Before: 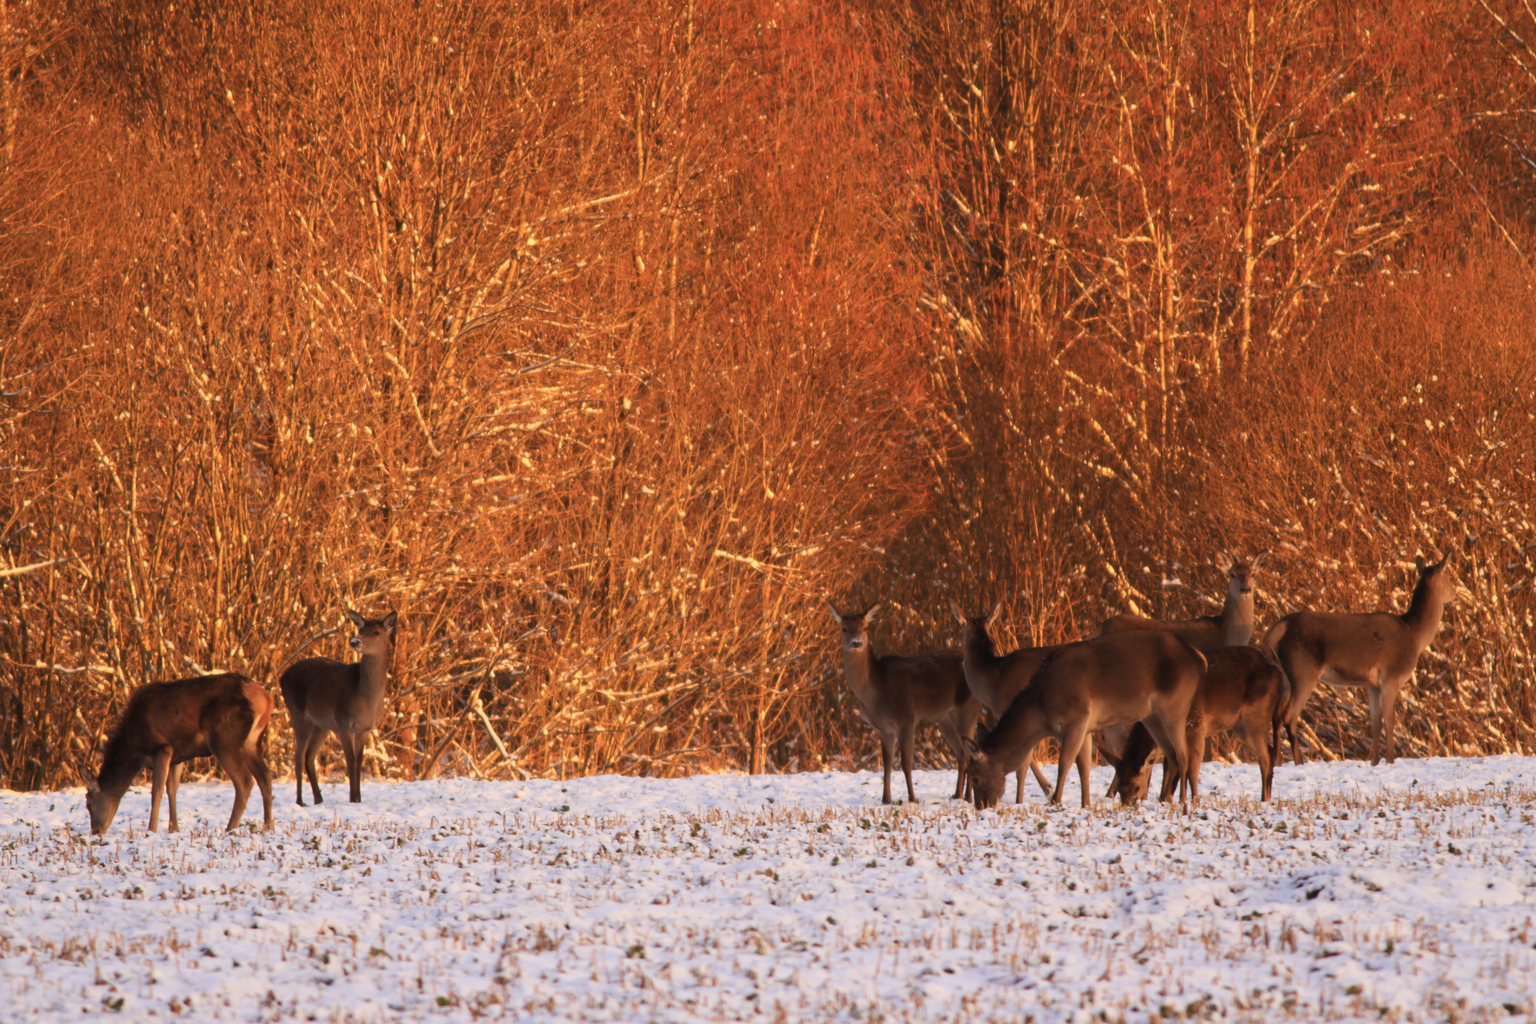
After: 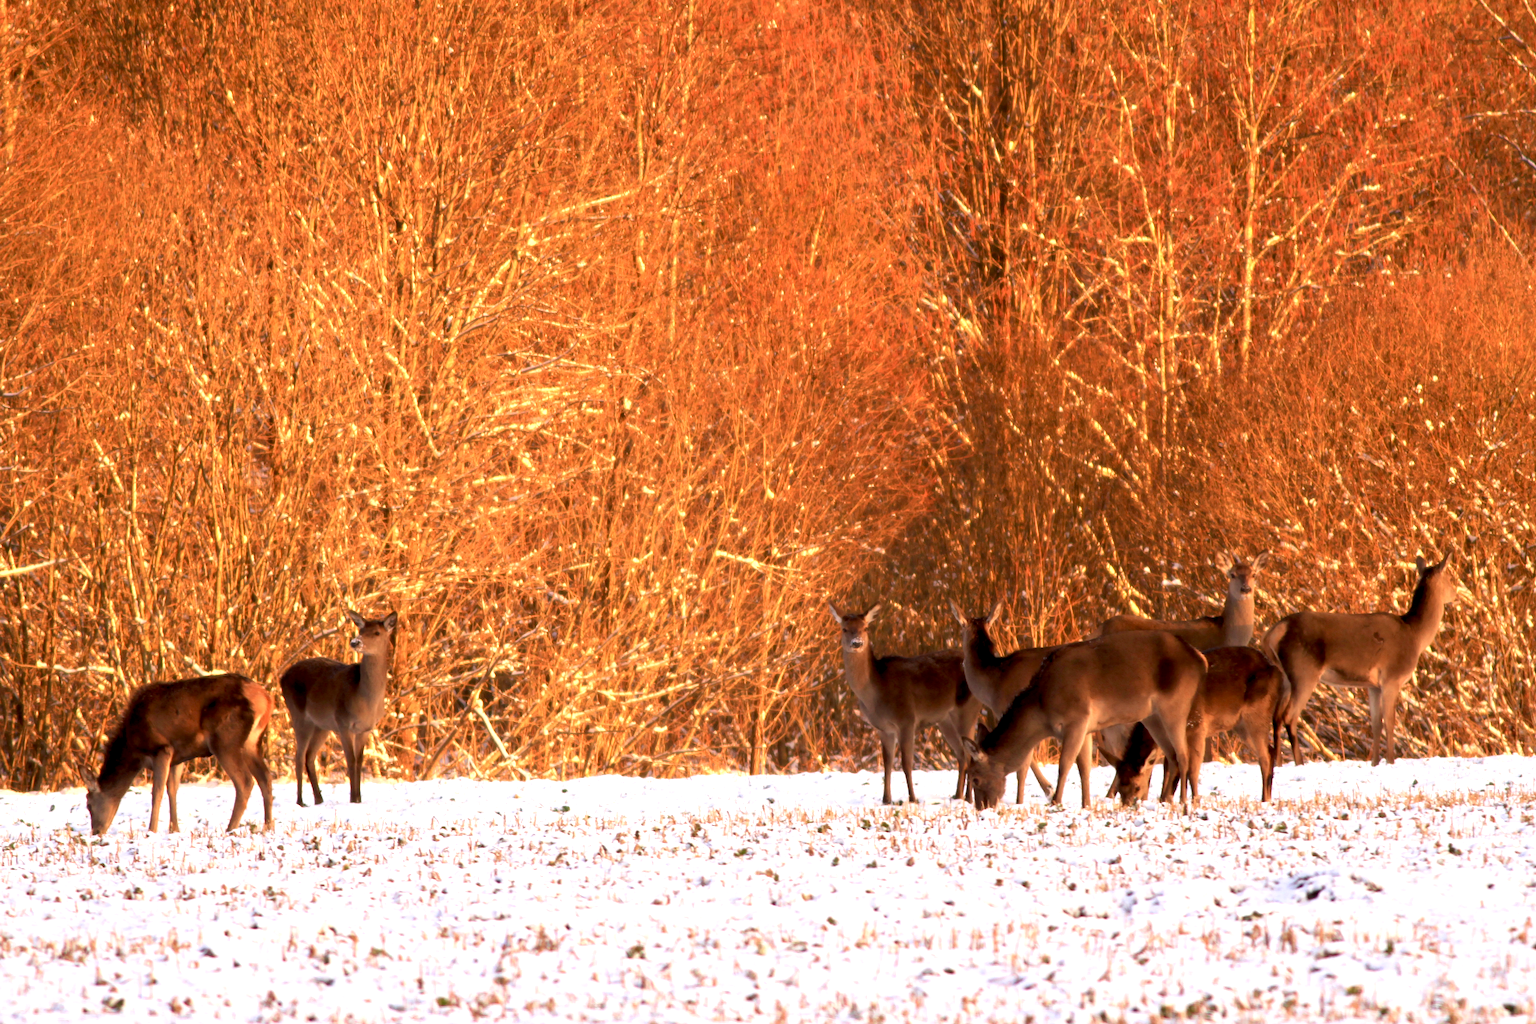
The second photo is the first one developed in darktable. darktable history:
exposure: black level correction 0.008, exposure 0.979 EV, compensate highlight preservation false
